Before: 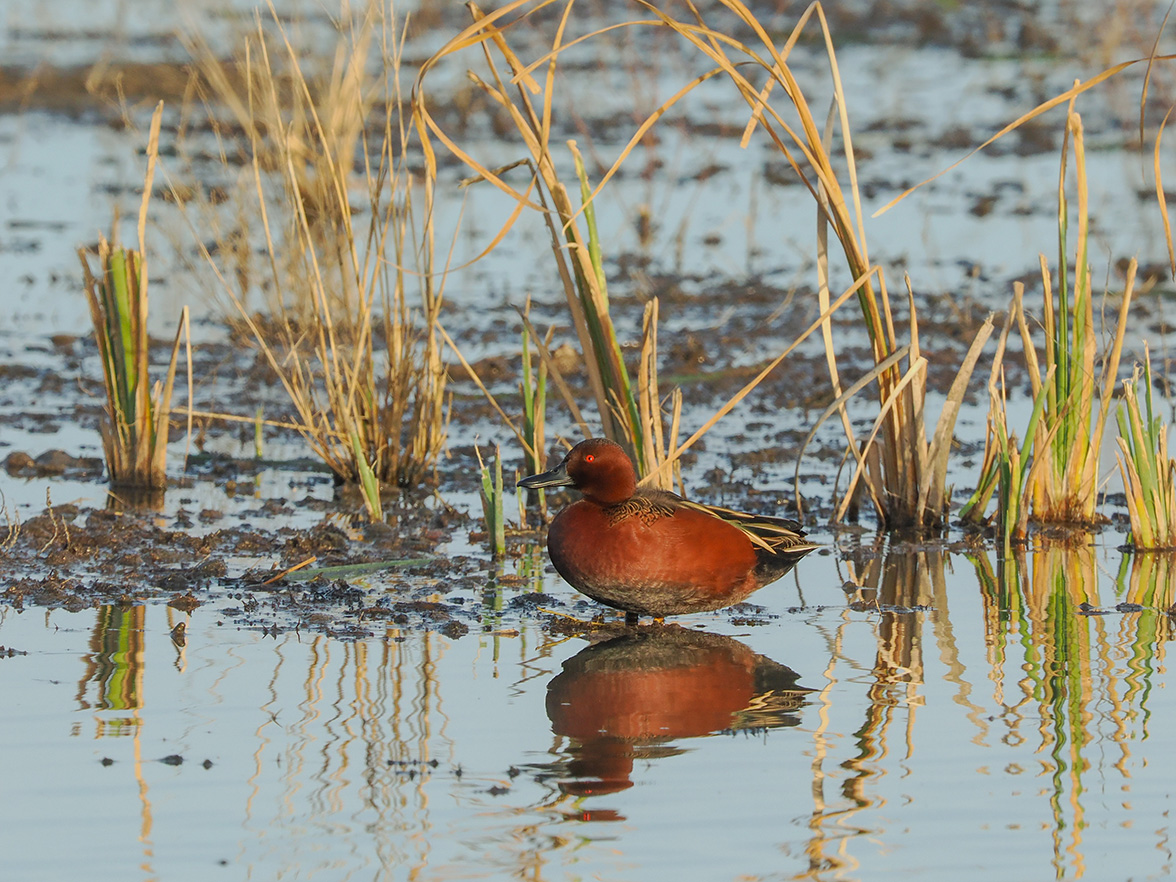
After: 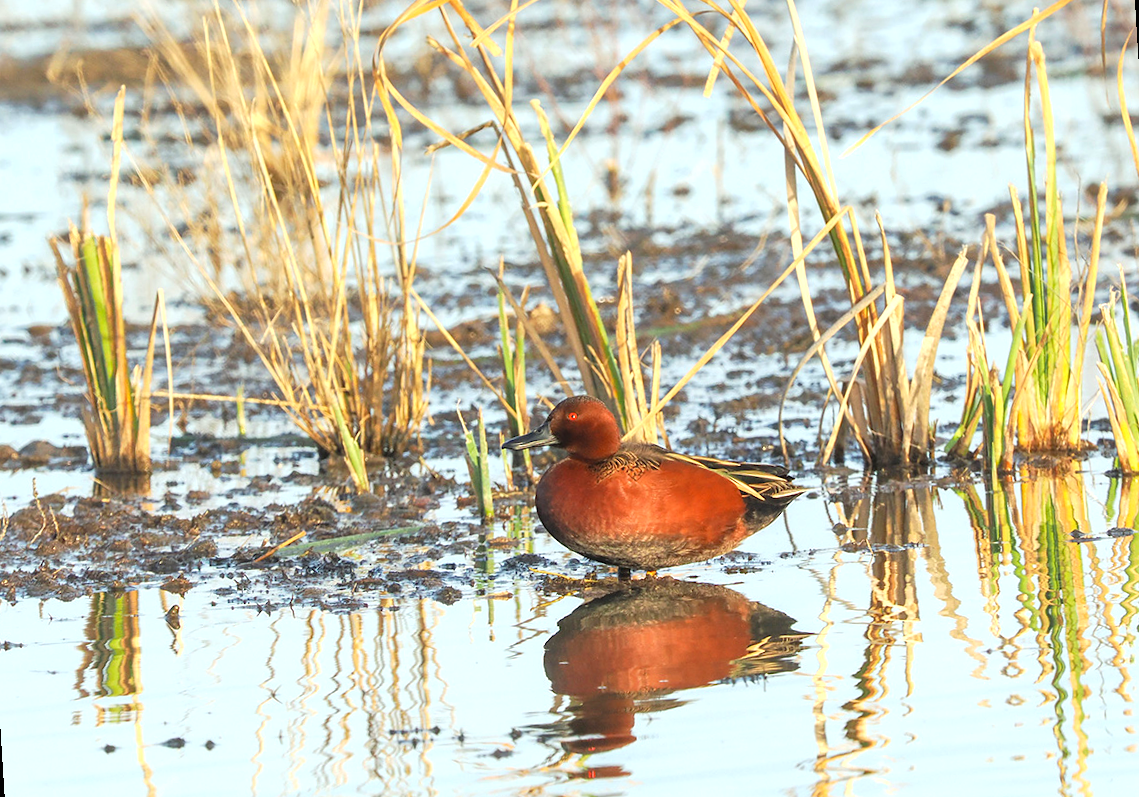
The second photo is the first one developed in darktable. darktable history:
exposure: black level correction 0, exposure 1 EV, compensate exposure bias true, compensate highlight preservation false
rotate and perspective: rotation -3.52°, crop left 0.036, crop right 0.964, crop top 0.081, crop bottom 0.919
